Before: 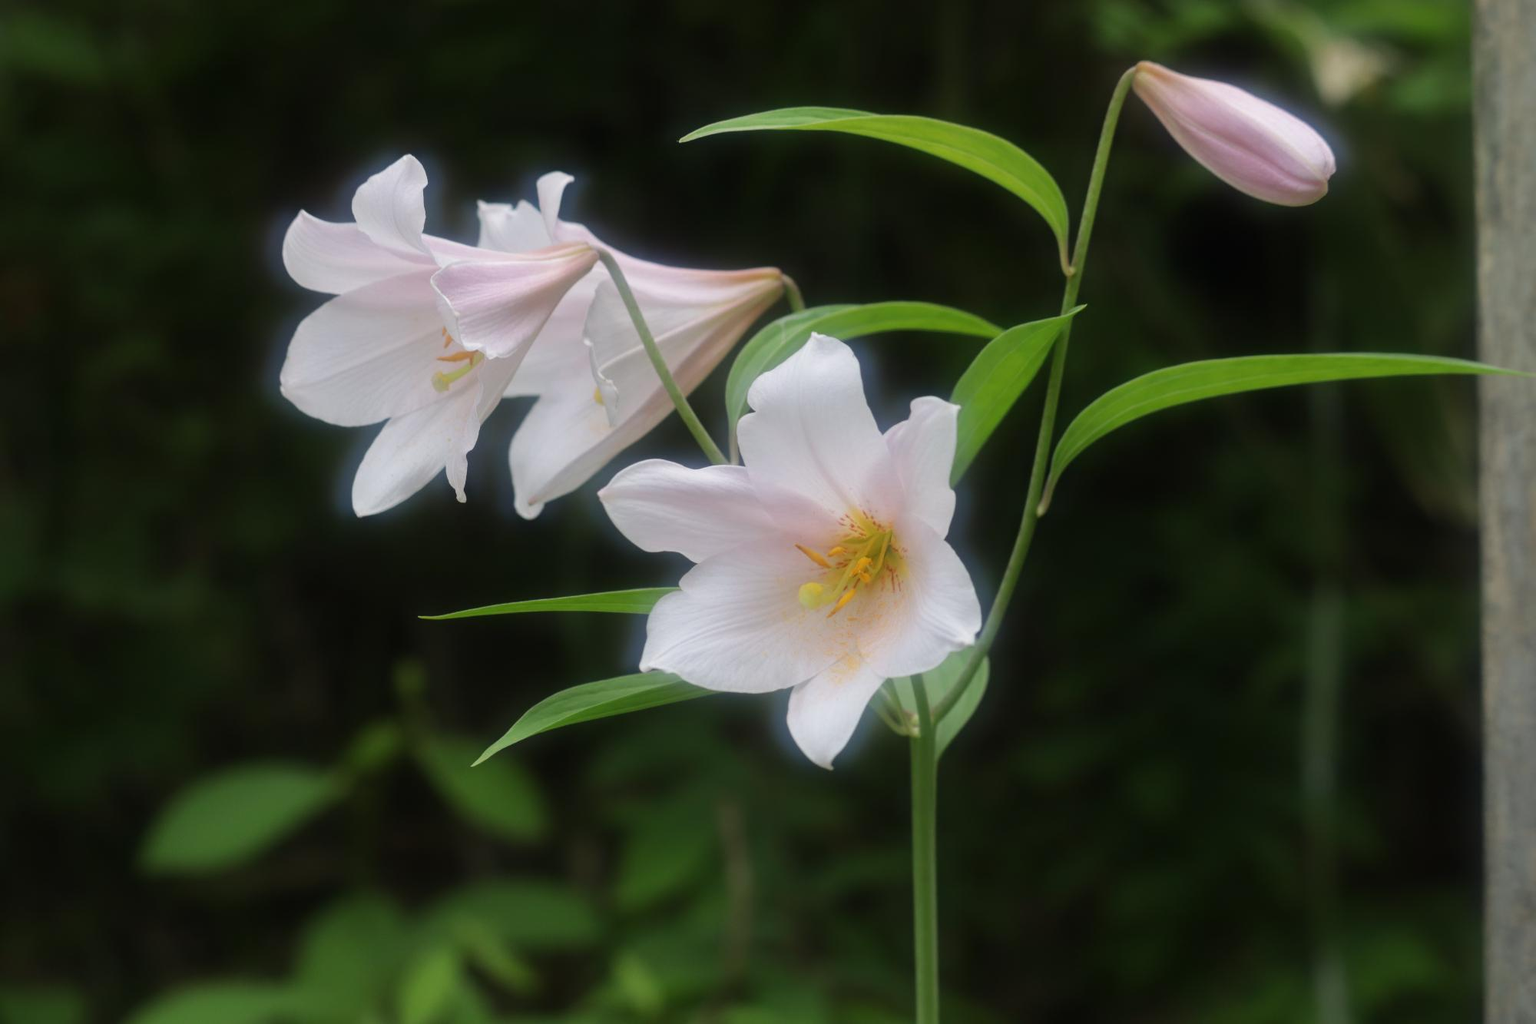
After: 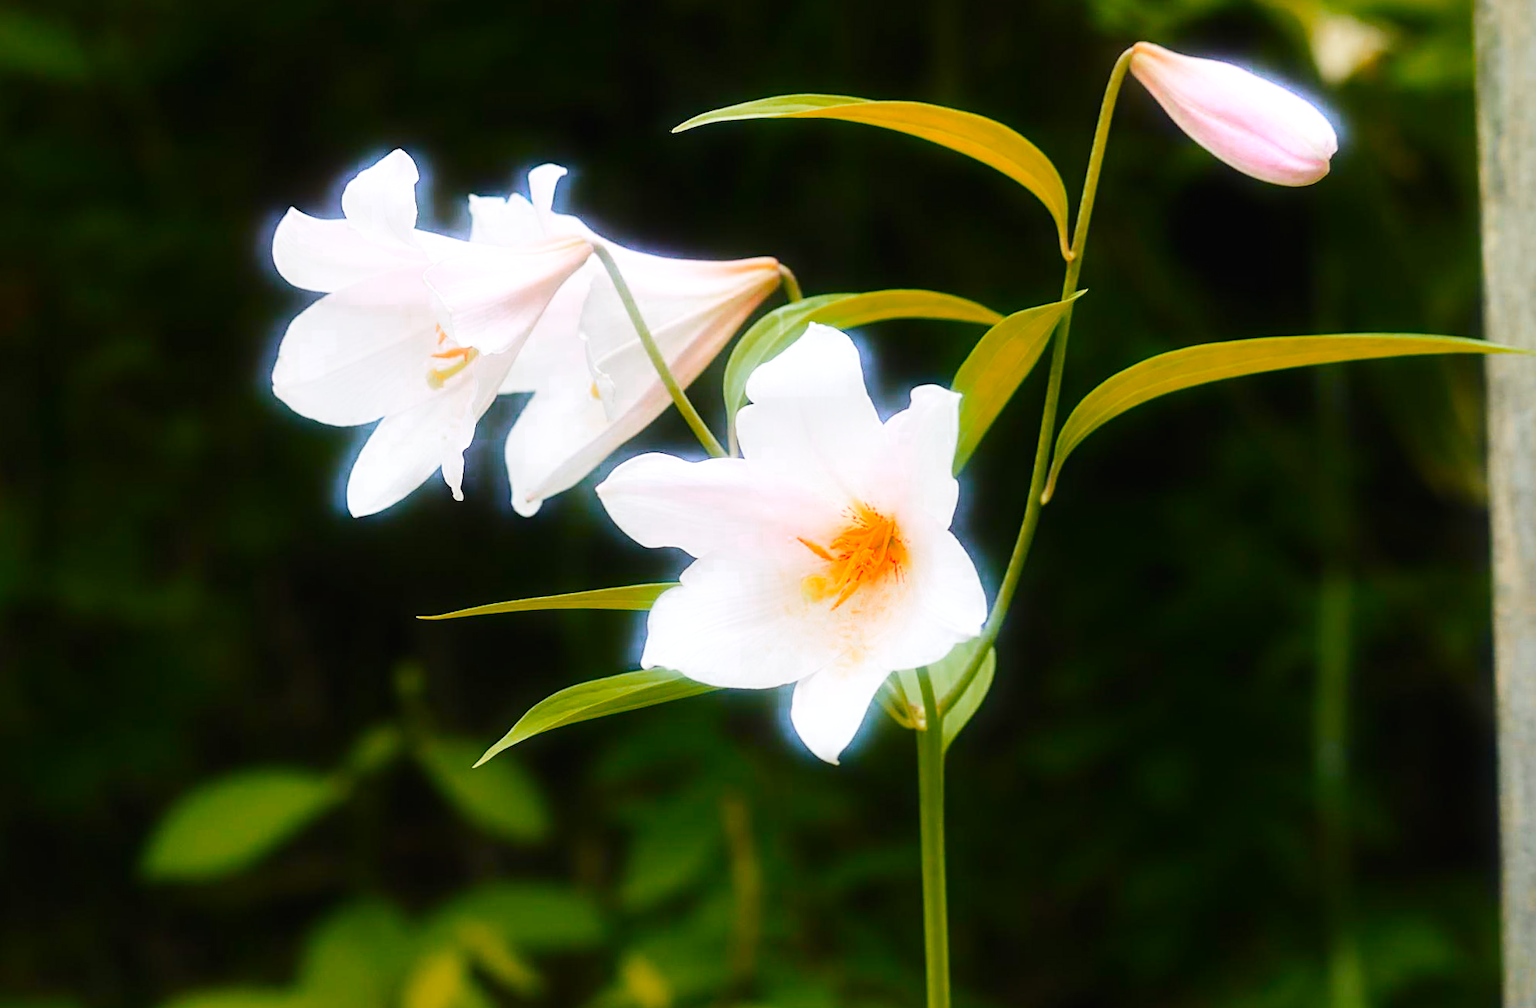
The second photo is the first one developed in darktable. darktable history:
sharpen: on, module defaults
base curve: curves: ch0 [(0, 0.003) (0.001, 0.002) (0.006, 0.004) (0.02, 0.022) (0.048, 0.086) (0.094, 0.234) (0.162, 0.431) (0.258, 0.629) (0.385, 0.8) (0.548, 0.918) (0.751, 0.988) (1, 1)], preserve colors none
color zones: curves: ch0 [(0.473, 0.374) (0.742, 0.784)]; ch1 [(0.354, 0.737) (0.742, 0.705)]; ch2 [(0.318, 0.421) (0.758, 0.532)]
rotate and perspective: rotation -1°, crop left 0.011, crop right 0.989, crop top 0.025, crop bottom 0.975
